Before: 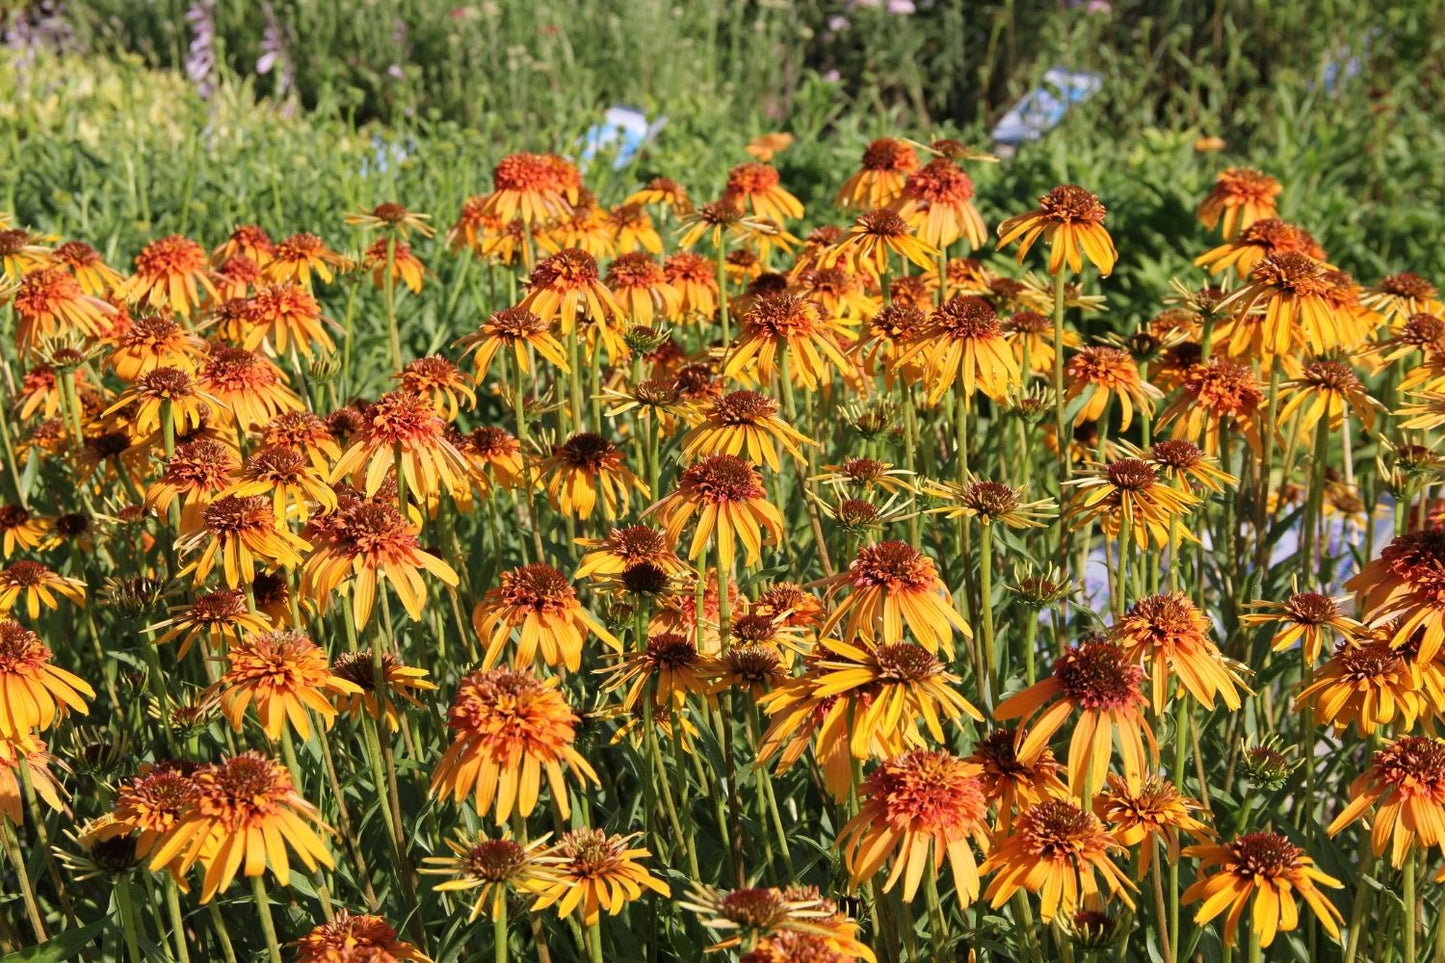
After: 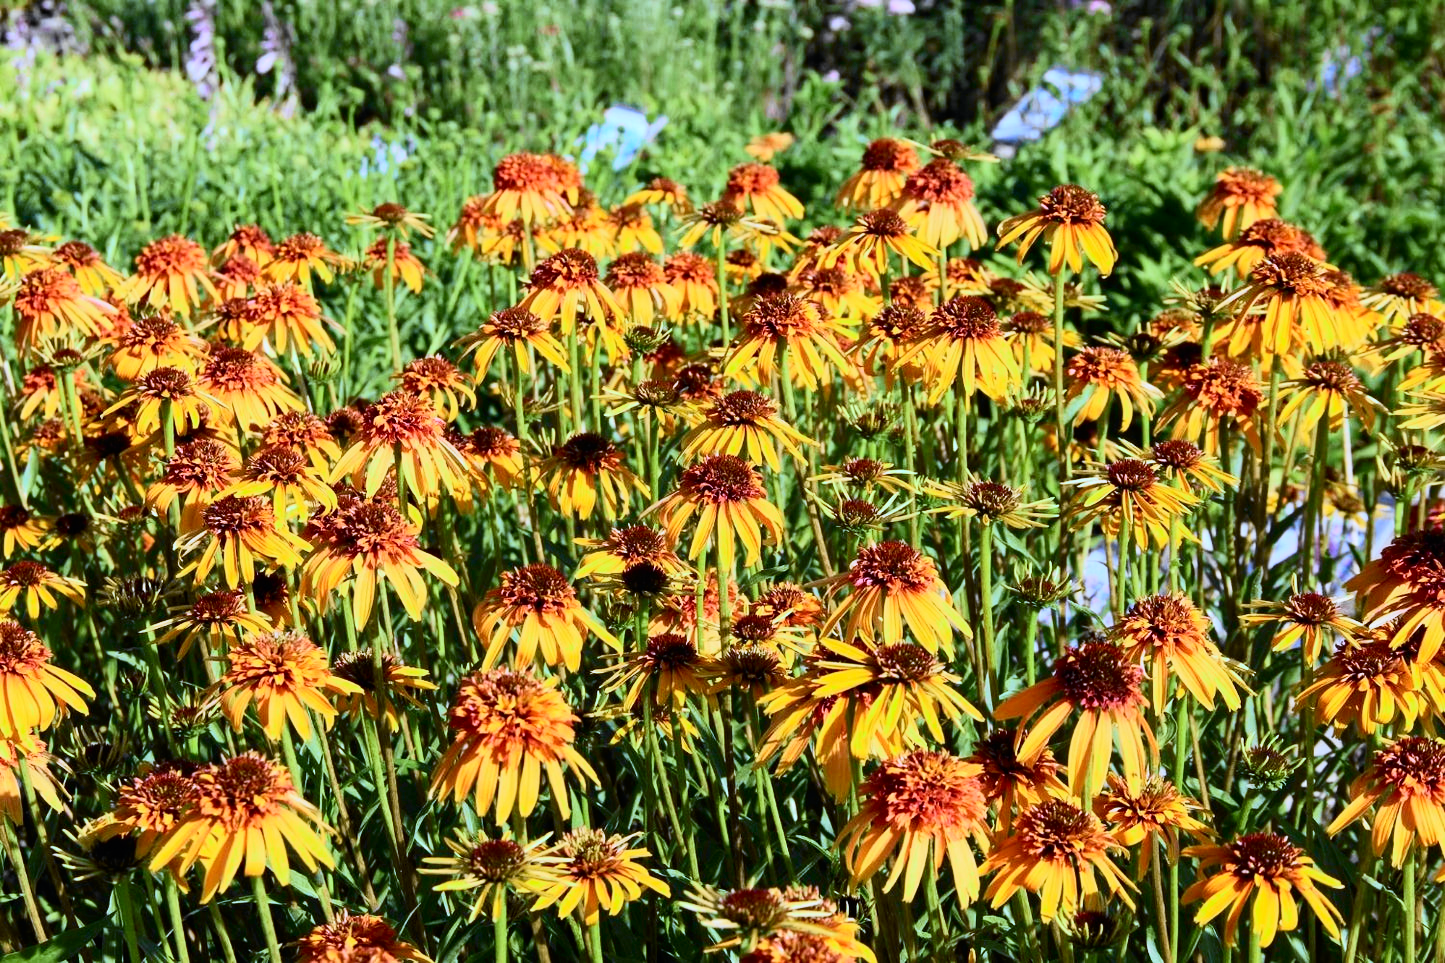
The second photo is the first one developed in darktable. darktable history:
tone curve: curves: ch0 [(0, 0) (0.078, 0.029) (0.265, 0.241) (0.507, 0.56) (0.744, 0.826) (1, 0.948)]; ch1 [(0, 0) (0.346, 0.307) (0.418, 0.383) (0.46, 0.439) (0.482, 0.493) (0.502, 0.5) (0.517, 0.506) (0.55, 0.557) (0.601, 0.637) (0.666, 0.7) (1, 1)]; ch2 [(0, 0) (0.346, 0.34) (0.431, 0.45) (0.485, 0.494) (0.5, 0.498) (0.508, 0.499) (0.532, 0.546) (0.579, 0.628) (0.625, 0.668) (1, 1)], color space Lab, independent channels, preserve colors none
tone equalizer: -8 EV -0.417 EV, -7 EV -0.389 EV, -6 EV -0.333 EV, -5 EV -0.222 EV, -3 EV 0.222 EV, -2 EV 0.333 EV, -1 EV 0.389 EV, +0 EV 0.417 EV, edges refinement/feathering 500, mask exposure compensation -1.57 EV, preserve details no
white balance: red 0.871, blue 1.249
